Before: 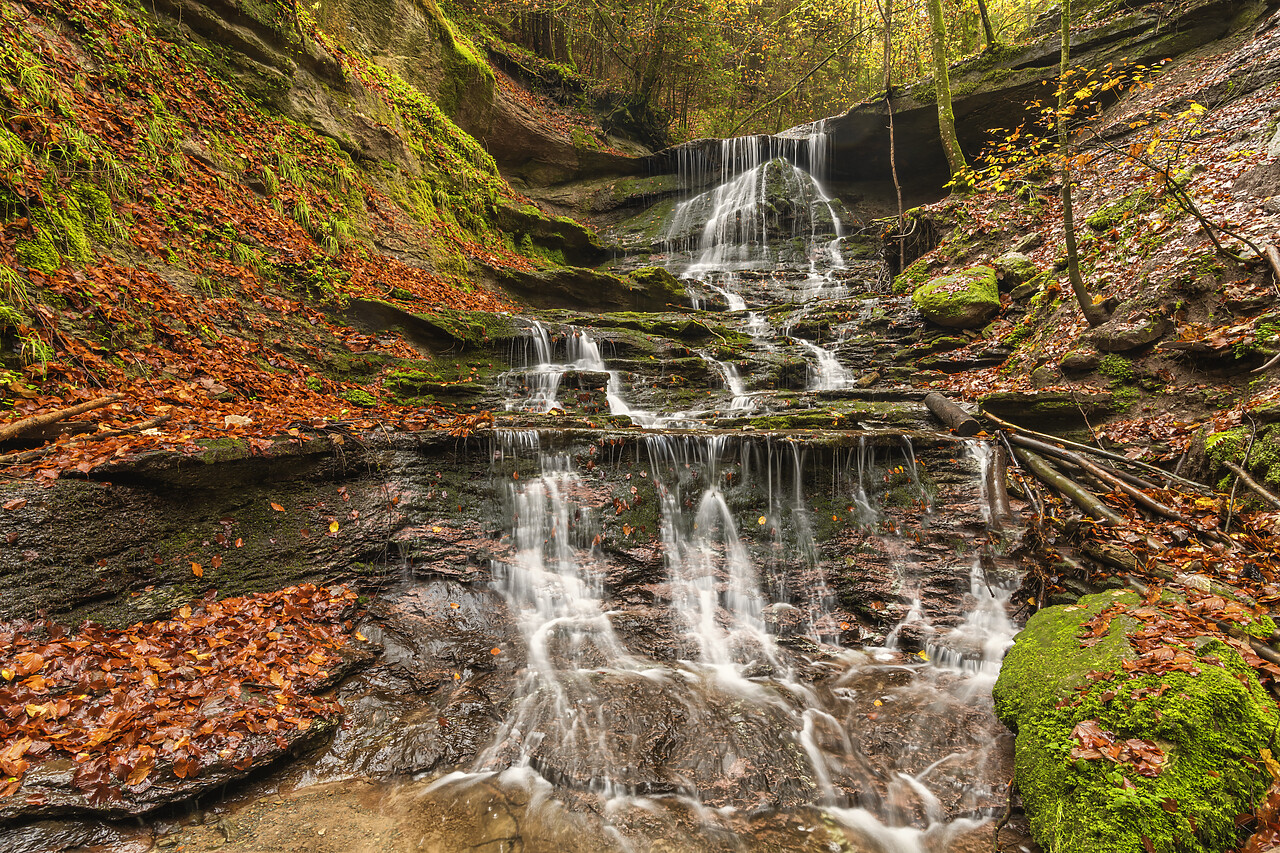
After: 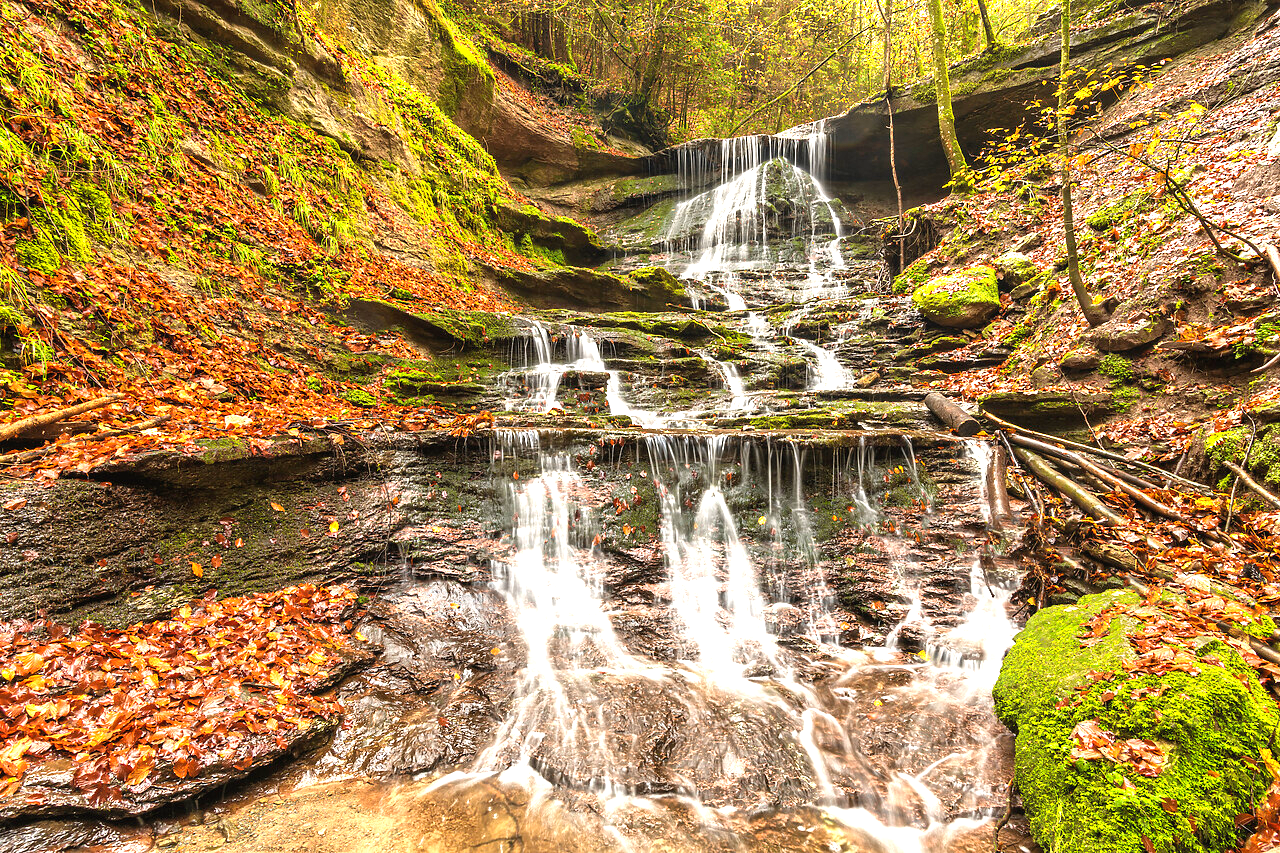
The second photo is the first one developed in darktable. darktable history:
exposure: black level correction 0, exposure 1.5 EV, compensate exposure bias true, compensate highlight preservation false
shadows and highlights: shadows 12, white point adjustment 1.2, highlights -0.36, soften with gaussian
